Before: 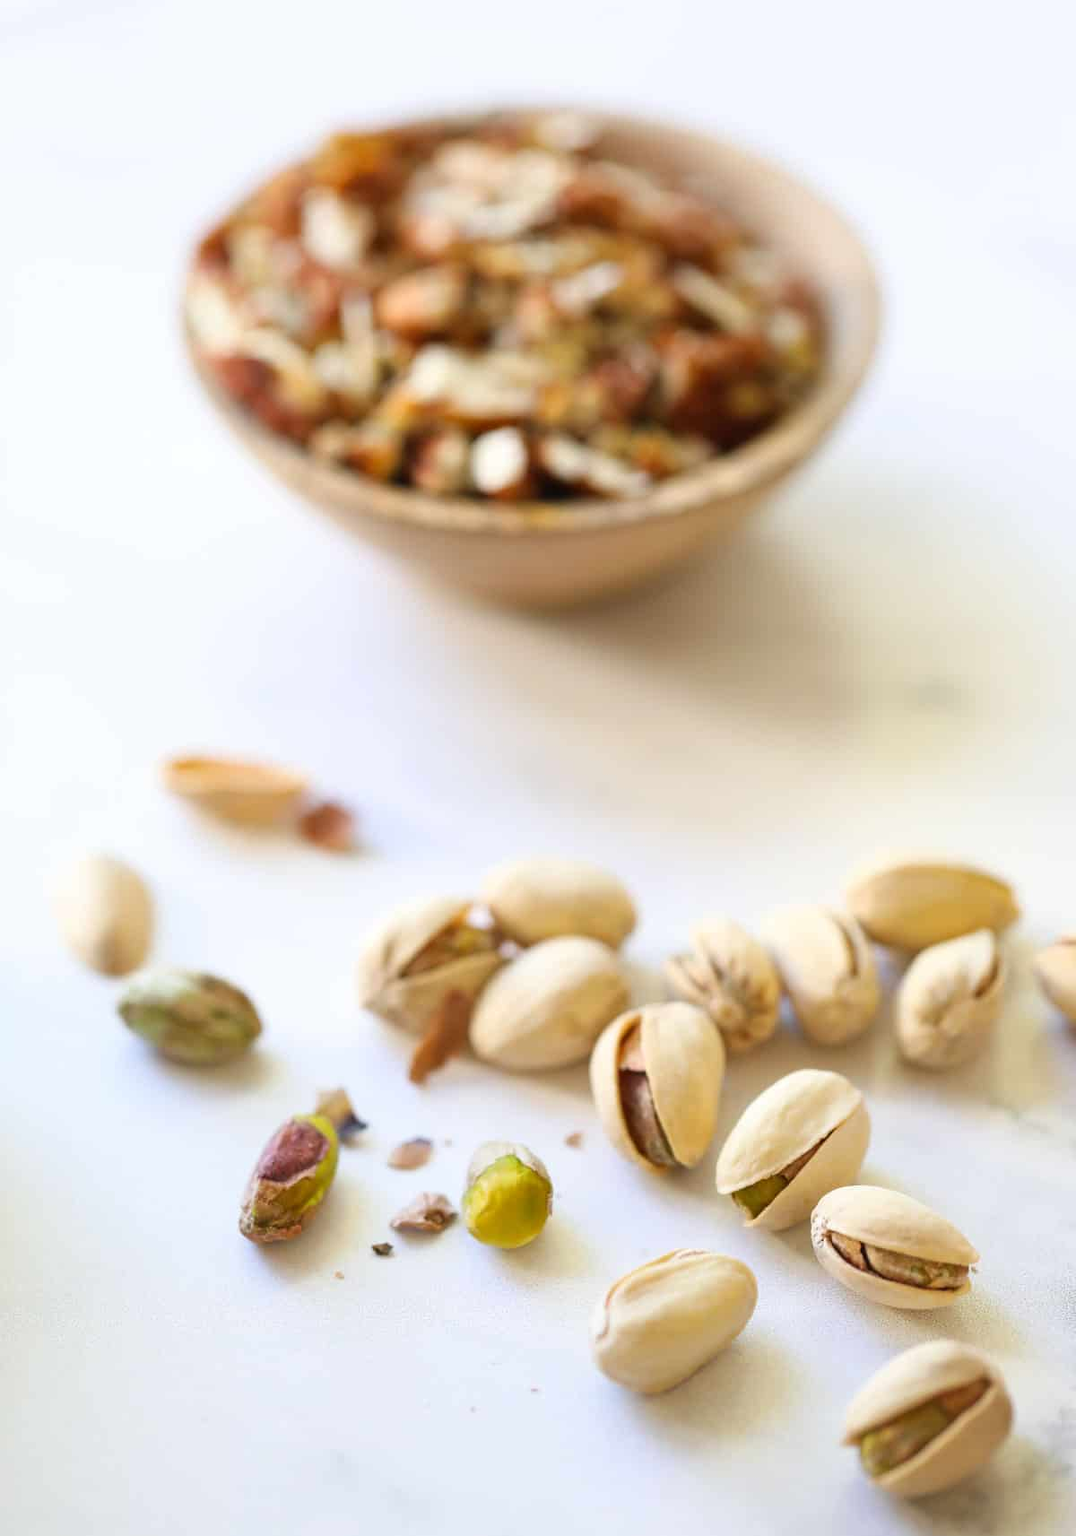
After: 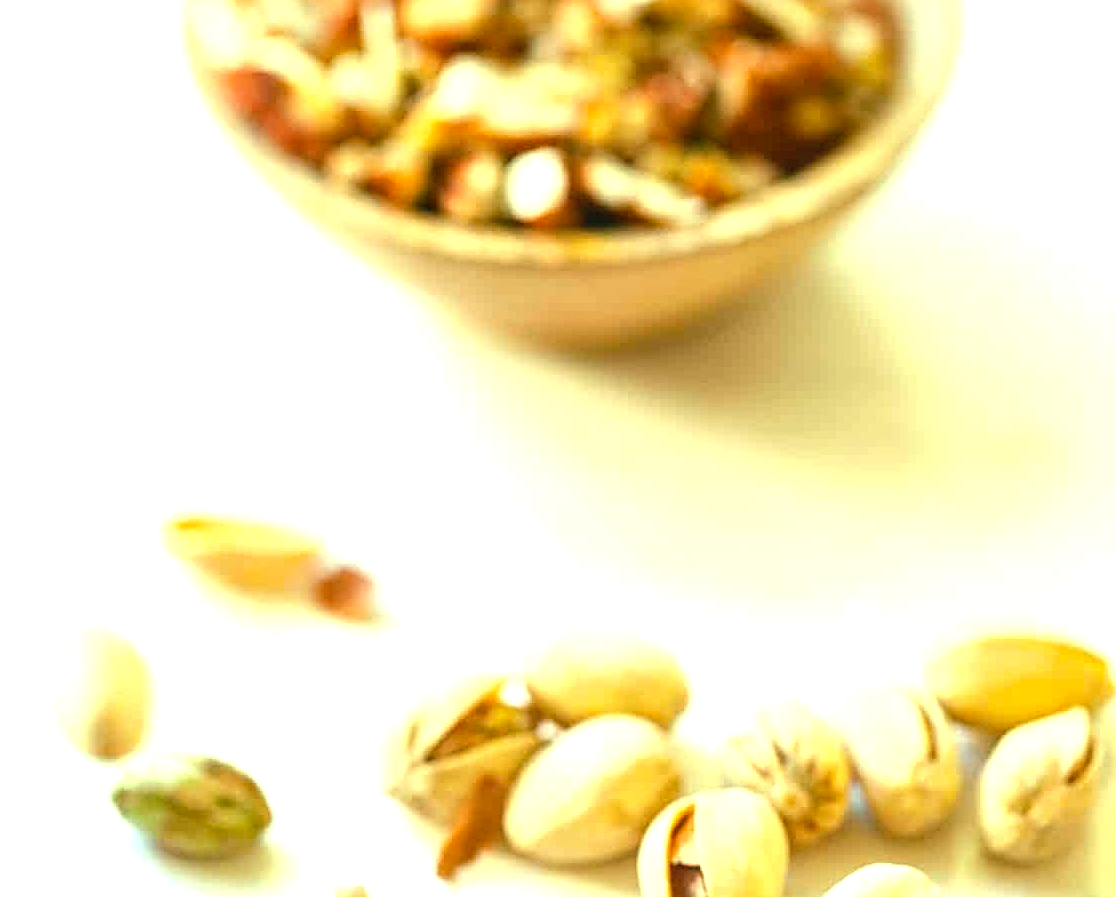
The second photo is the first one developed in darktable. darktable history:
local contrast: on, module defaults
sharpen: on, module defaults
crop: left 1.744%, top 19.225%, right 5.069%, bottom 28.357%
white balance: red 1.123, blue 0.83
color balance rgb: shadows lift › chroma 11.71%, shadows lift › hue 133.46°, highlights gain › chroma 4%, highlights gain › hue 200.2°, perceptual saturation grading › global saturation 18.05%
exposure: exposure 0.77 EV, compensate highlight preservation false
